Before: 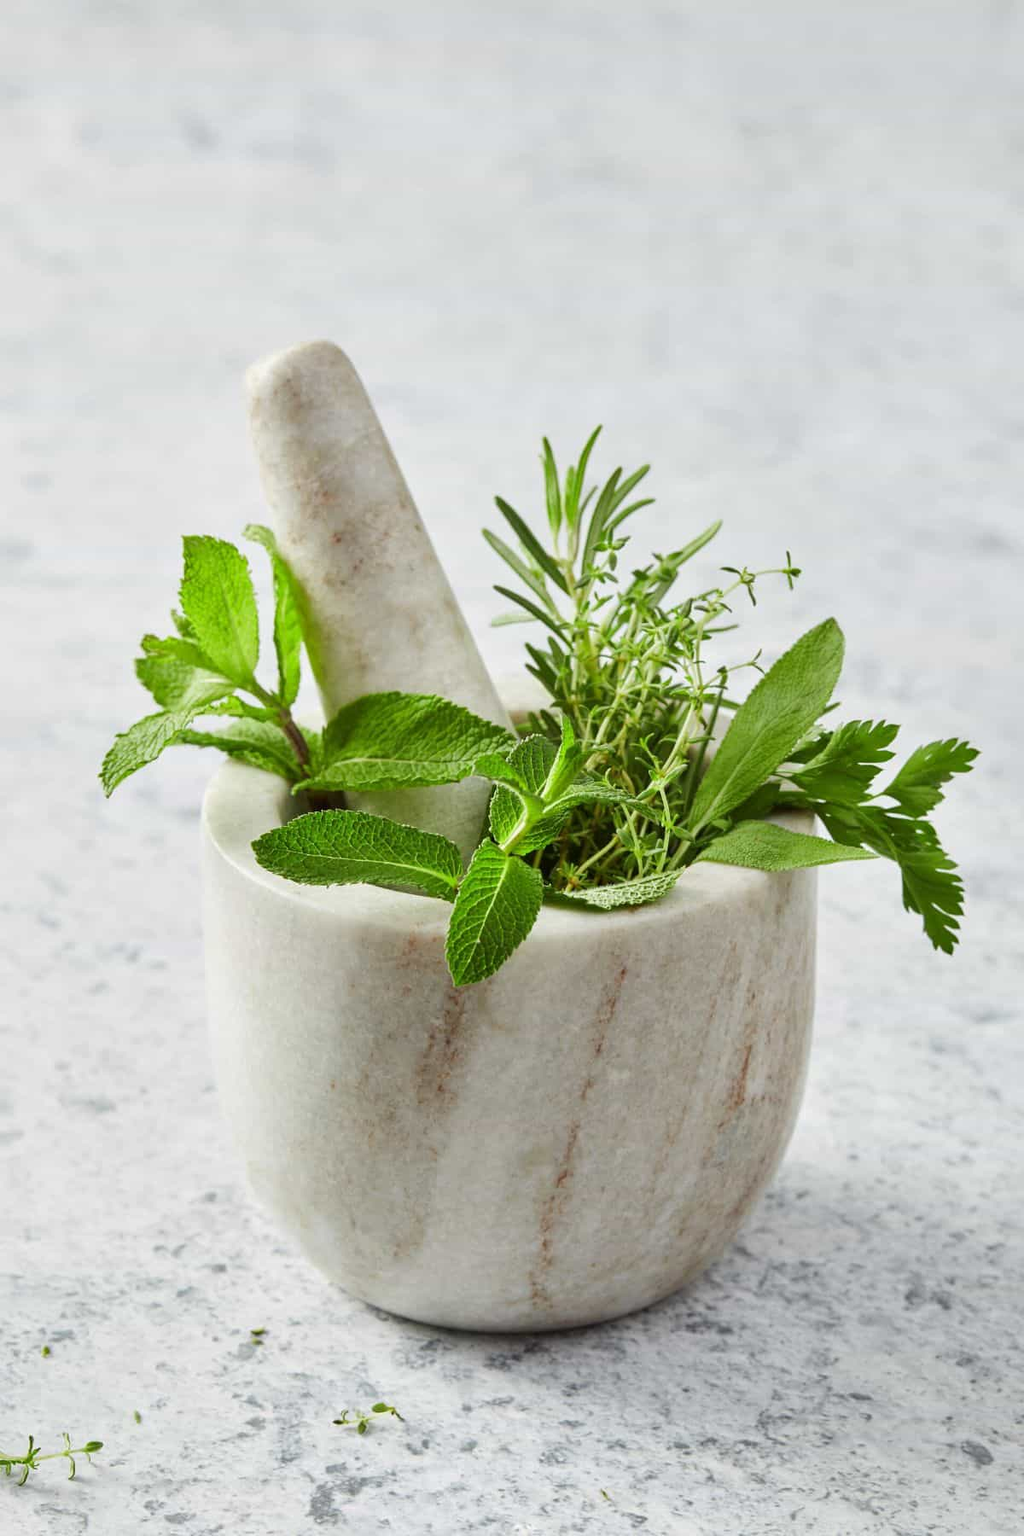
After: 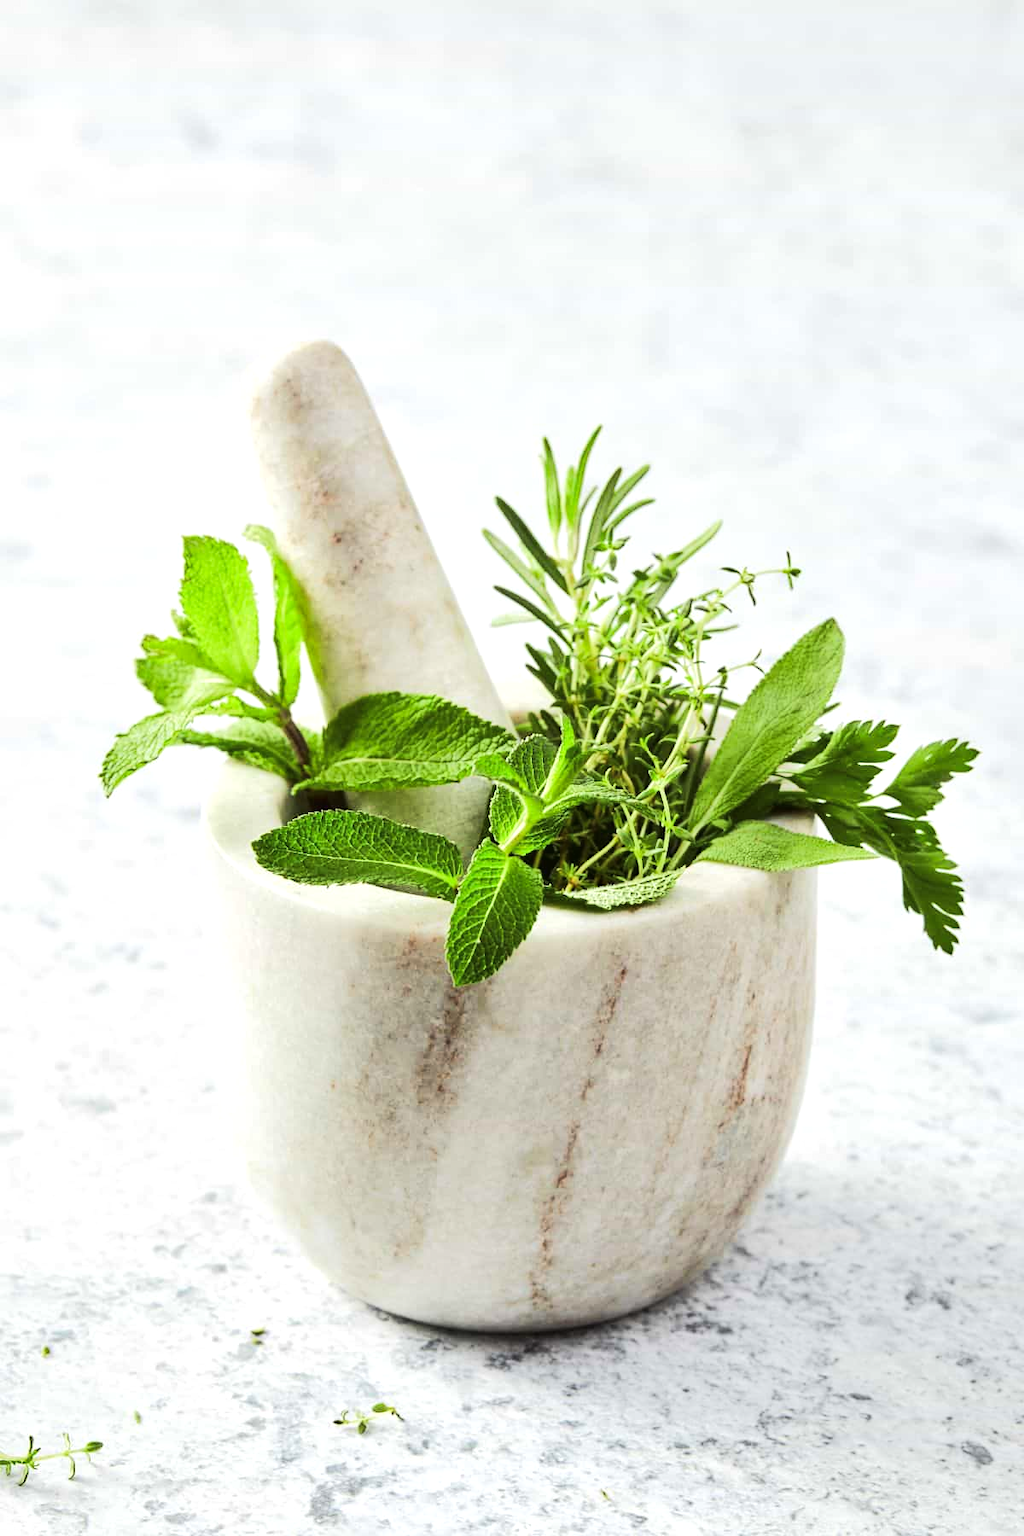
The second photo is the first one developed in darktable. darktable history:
tone curve: curves: ch0 [(0, 0) (0.003, 0.023) (0.011, 0.024) (0.025, 0.026) (0.044, 0.035) (0.069, 0.05) (0.1, 0.071) (0.136, 0.098) (0.177, 0.135) (0.224, 0.172) (0.277, 0.227) (0.335, 0.296) (0.399, 0.372) (0.468, 0.462) (0.543, 0.58) (0.623, 0.697) (0.709, 0.789) (0.801, 0.86) (0.898, 0.918) (1, 1)], color space Lab, linked channels, preserve colors none
tone equalizer: -8 EV -0.4 EV, -7 EV -0.396 EV, -6 EV -0.35 EV, -5 EV -0.235 EV, -3 EV 0.226 EV, -2 EV 0.345 EV, -1 EV 0.399 EV, +0 EV 0.441 EV
